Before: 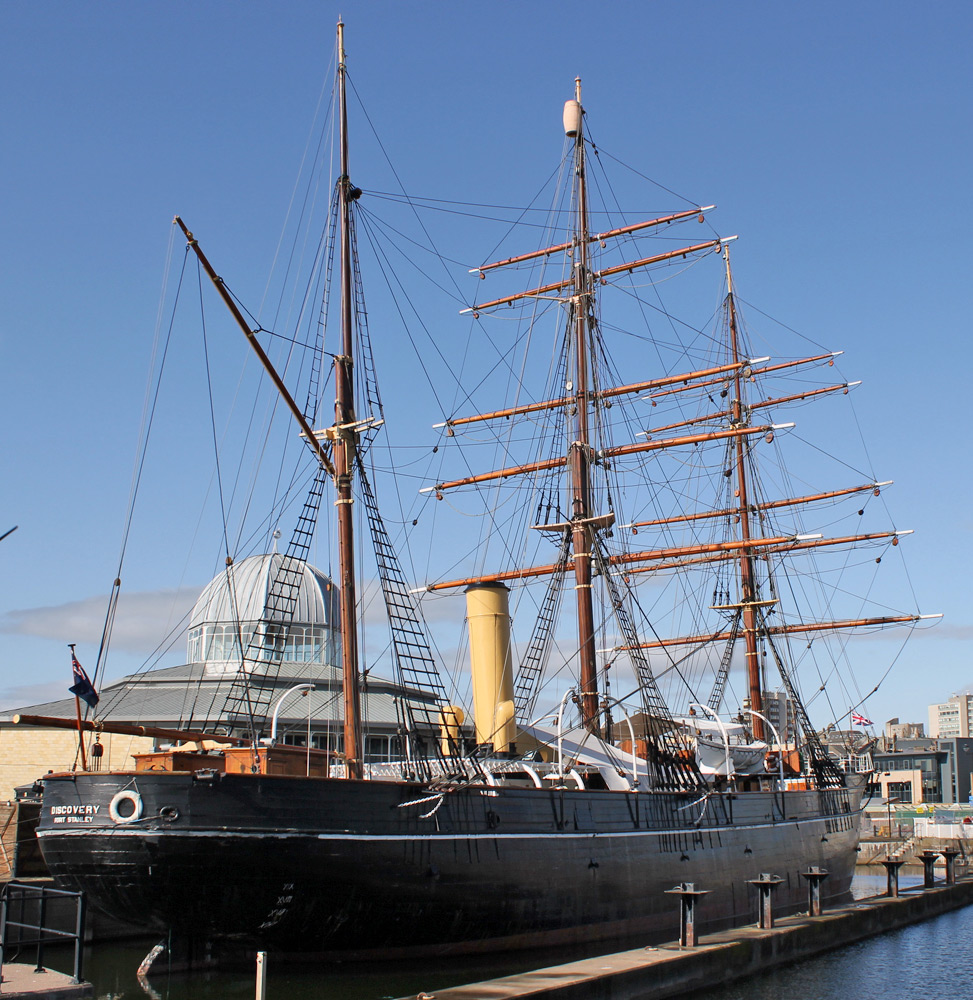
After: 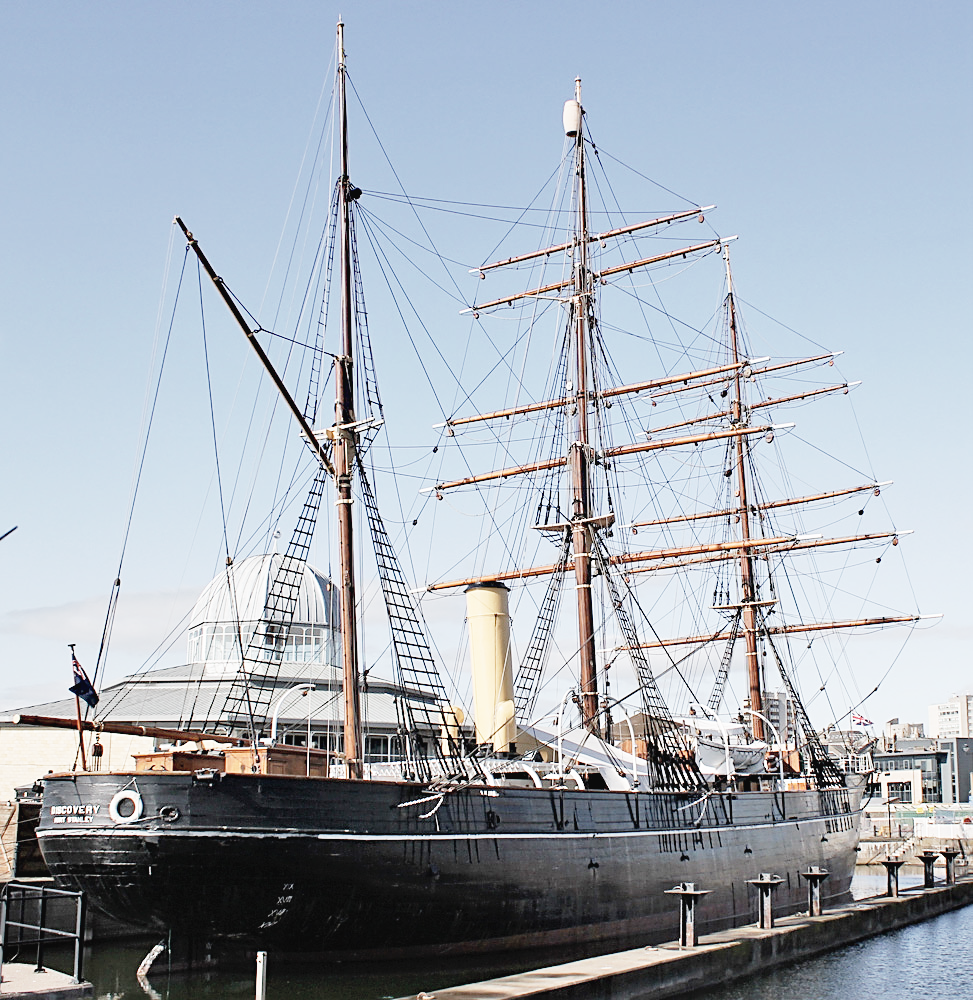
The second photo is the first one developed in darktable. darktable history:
sharpen: on, module defaults
base curve: curves: ch0 [(0, 0) (0.008, 0.007) (0.022, 0.029) (0.048, 0.089) (0.092, 0.197) (0.191, 0.399) (0.275, 0.534) (0.357, 0.65) (0.477, 0.78) (0.542, 0.833) (0.799, 0.973) (1, 1)], fusion 1, preserve colors none
contrast brightness saturation: contrast -0.054, saturation -0.393
